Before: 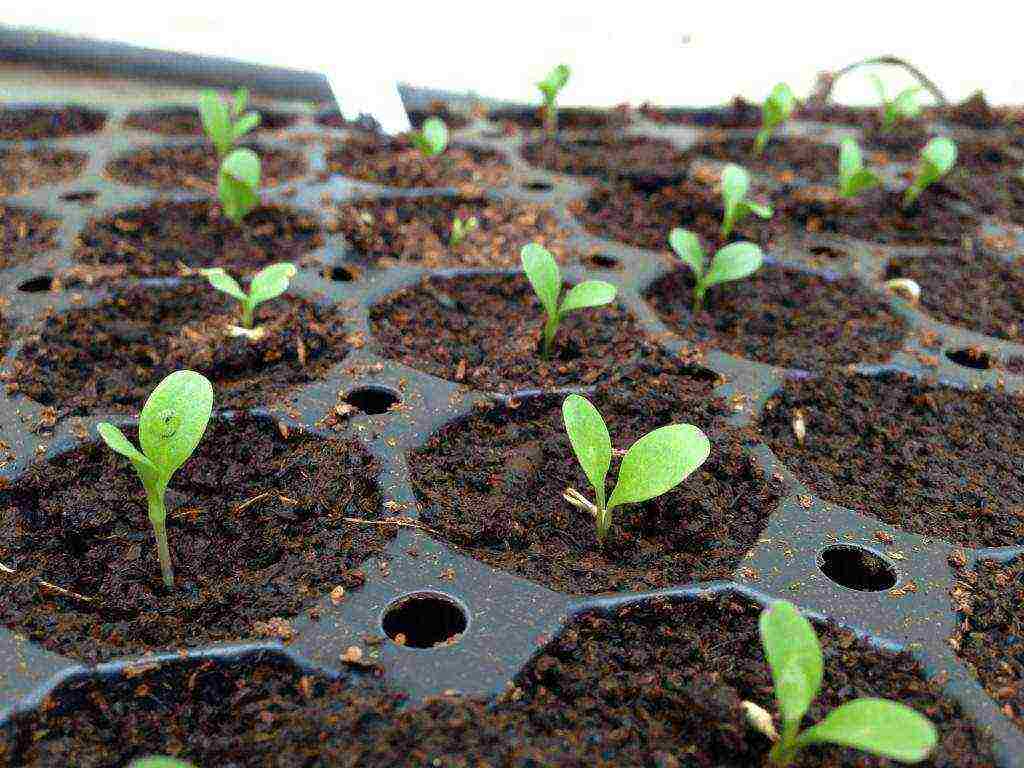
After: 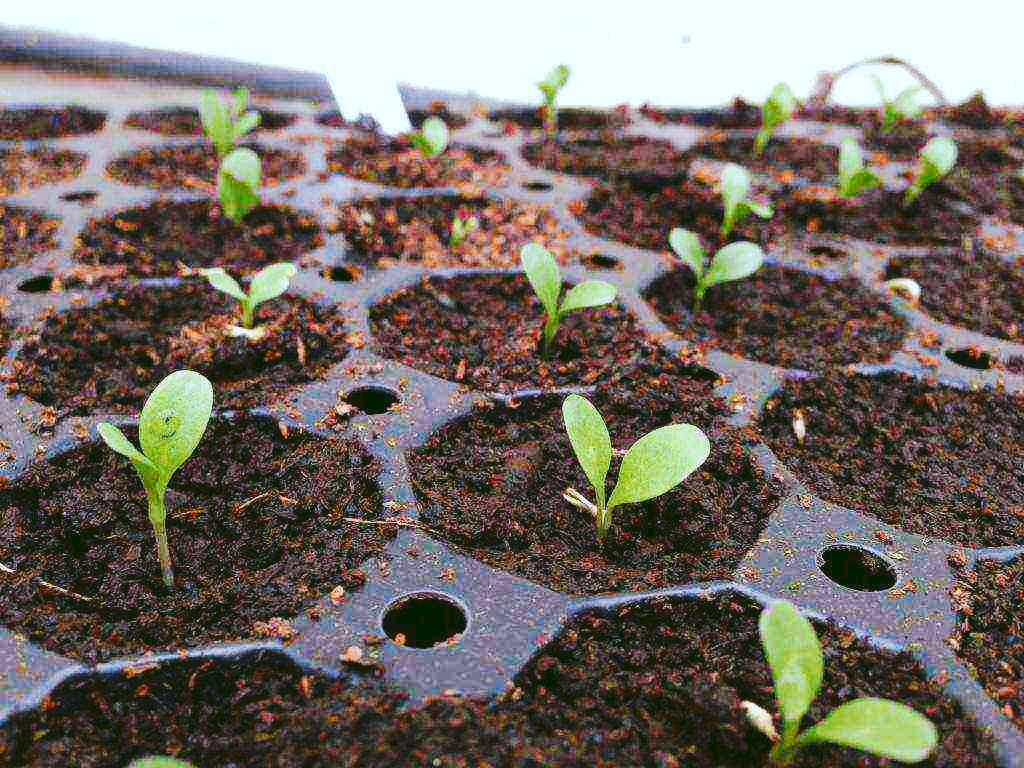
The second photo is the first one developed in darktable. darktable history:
tone curve: curves: ch0 [(0, 0) (0.003, 0.062) (0.011, 0.07) (0.025, 0.083) (0.044, 0.094) (0.069, 0.105) (0.1, 0.117) (0.136, 0.136) (0.177, 0.164) (0.224, 0.201) (0.277, 0.256) (0.335, 0.335) (0.399, 0.424) (0.468, 0.529) (0.543, 0.641) (0.623, 0.725) (0.709, 0.787) (0.801, 0.849) (0.898, 0.917) (1, 1)], preserve colors none
color look up table: target L [91.26, 92.22, 86.76, 83.76, 84.01, 72.63, 62.45, 62.84, 51.55, 53.57, 45.81, 33.4, 15.84, 200.43, 89.46, 76.17, 75.2, 55.7, 58.67, 62.24, 55.54, 48.85, 30.57, 31.72, 29.94, 25.39, 22.91, 6.591, 82.42, 84.3, 70.67, 68.17, 68.04, 60.71, 68.11, 57.44, 53.6, 46.26, 38.33, 35.61, 36.38, 35.21, 11.38, 2.757, 86.61, 57.66, 56.44, 37.69, 4.498], target a [-31.51, -12.47, -13.81, -56.26, -27.48, -23.98, -45.56, -35.33, -14.91, -2.971, -13.35, -27.7, -23.13, 0, 2.741, 32.63, 7.742, 57.6, 34.1, 34.29, 27.43, 66.01, 43.32, 11.43, 6.856, 34.37, 39.89, 18.12, 7.534, 25.28, 8.753, 33.37, 32.76, 62.81, 61.92, 80.16, 14.22, 7.881, 48.07, 46.93, 35.1, 52.01, 21.6, 0.294, -22.66, -19.92, 2.556, -8.204, -10.34], target b [80.6, 63.43, 8.134, 15.05, -12.27, 45.63, 52.28, 19.84, 42.53, 26.04, 0.461, 38.61, 26.37, 0, -8.428, -10.89, 71.34, 21.13, -1.99, 24.82, 50.26, 51.04, 36.49, 49.87, 14.66, 42.56, 12.15, 10.43, -24.7, -23.85, -13.2, -48.7, -35.58, -25.96, -50.03, -43.07, -22.73, -69.51, 3.59, -17.8, -88.9, -66.03, -42.43, -17.49, -18.66, -42.55, -44.09, -21.99, 6.815], num patches 49
